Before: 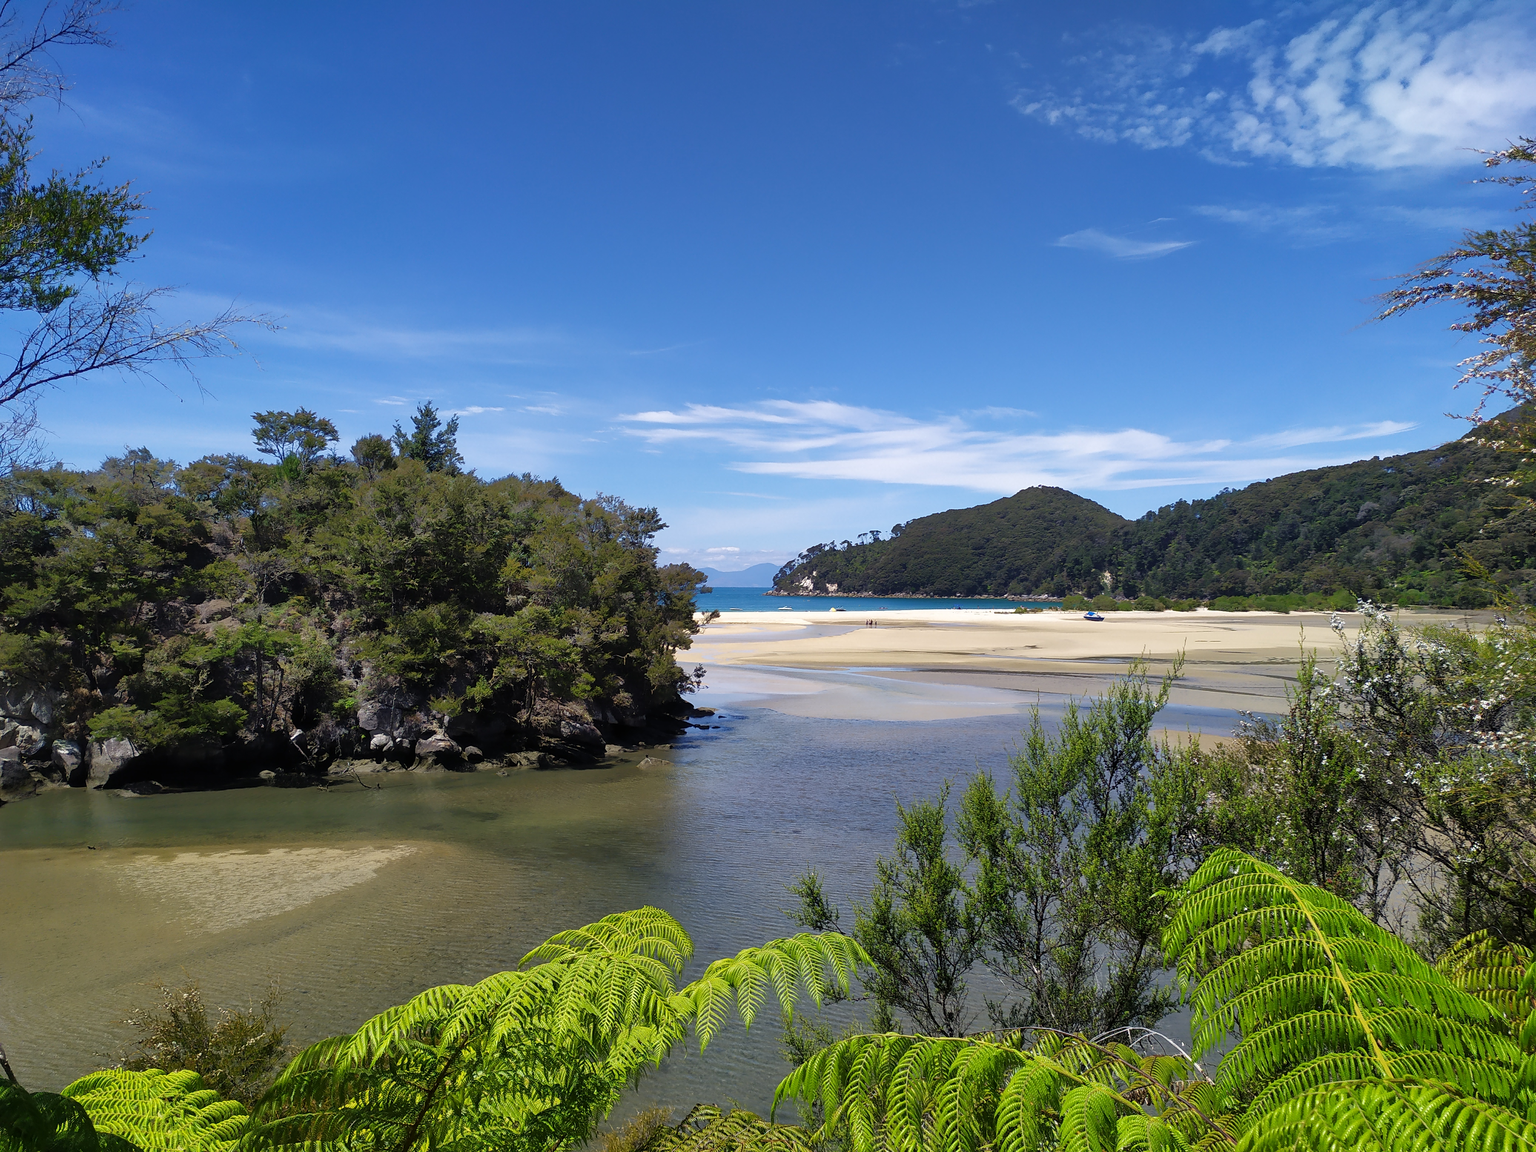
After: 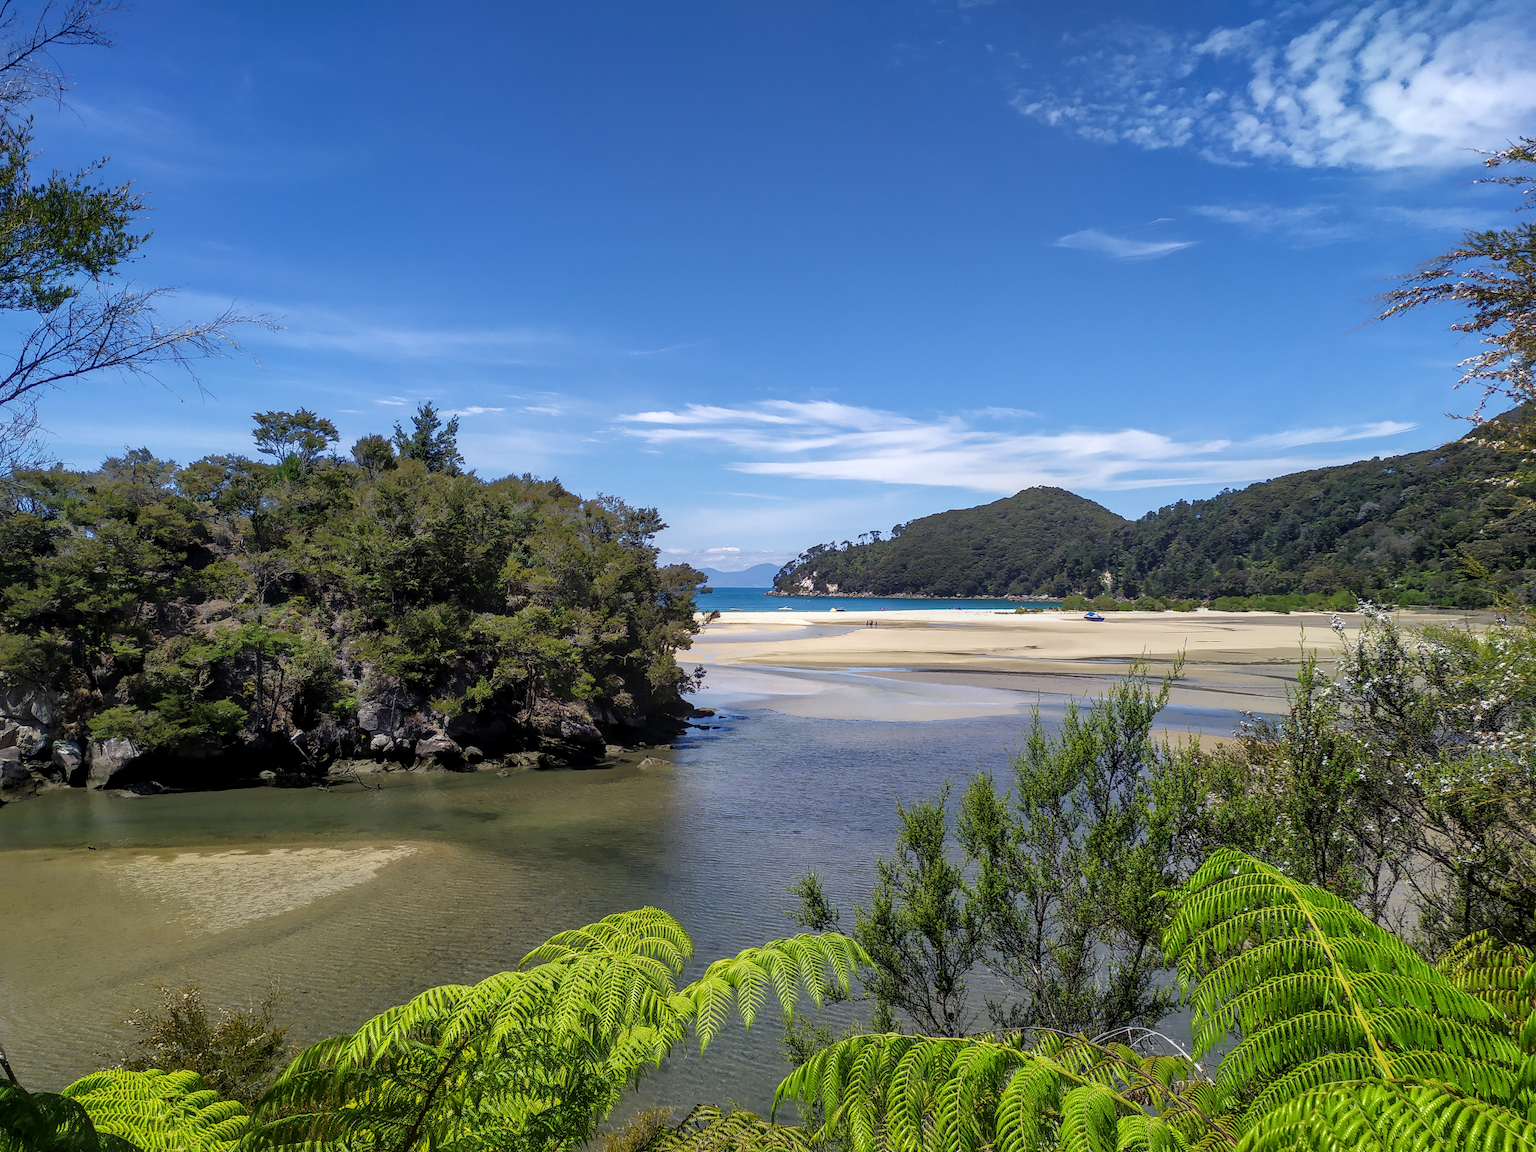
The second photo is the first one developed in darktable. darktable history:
local contrast: highlights 1%, shadows 7%, detail 133%
